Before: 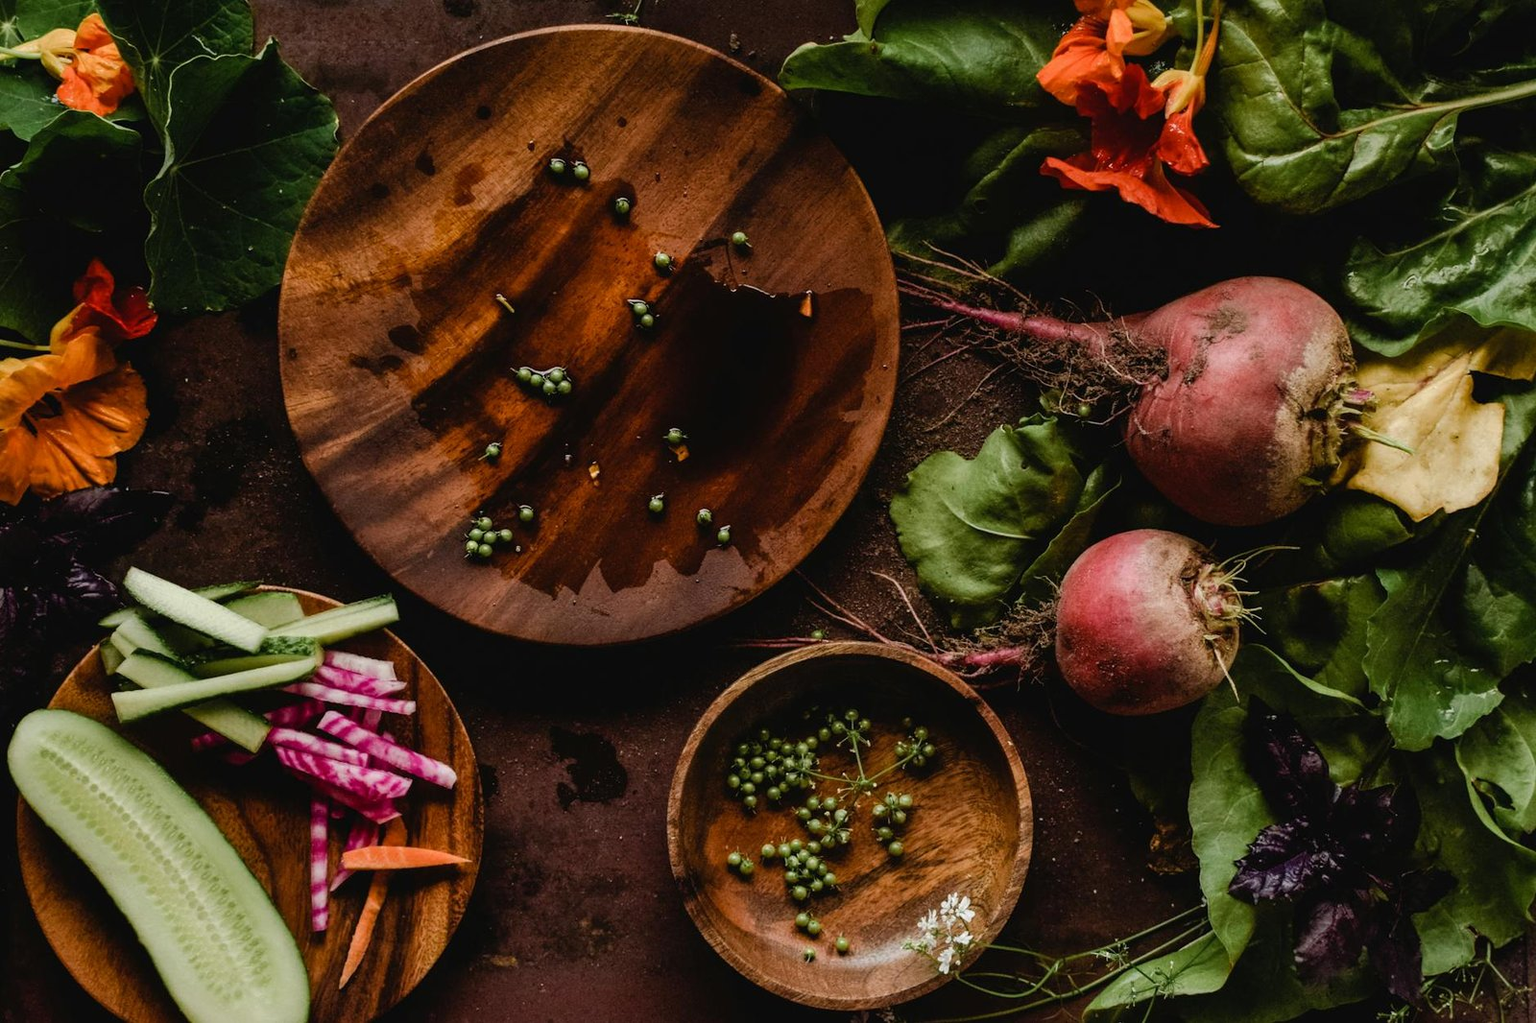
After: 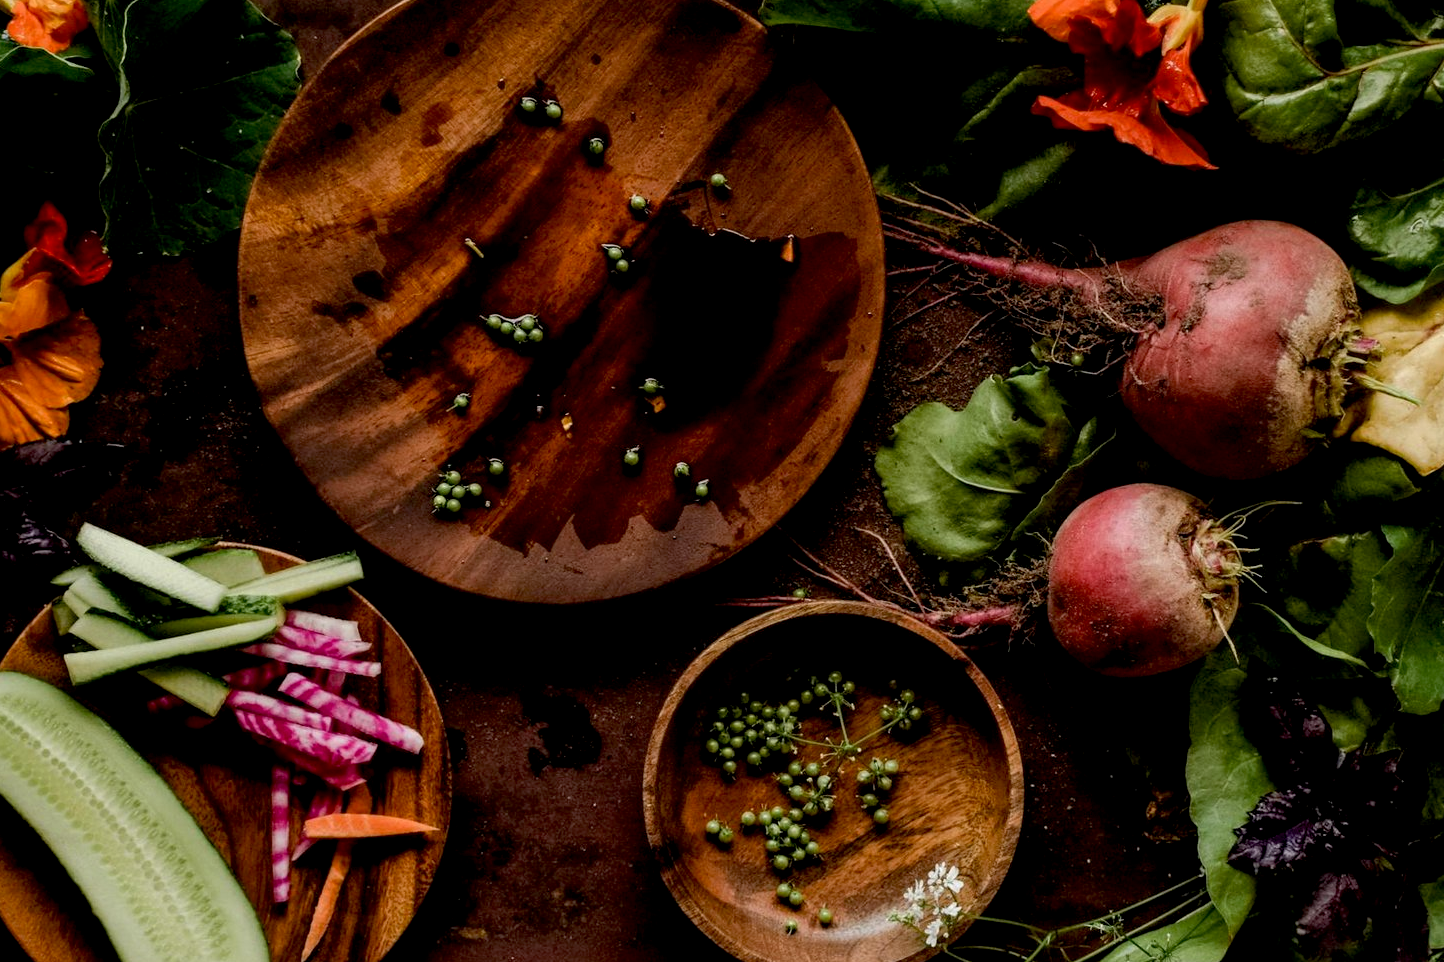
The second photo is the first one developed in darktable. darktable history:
exposure: black level correction 0.01, exposure 0.011 EV, compensate highlight preservation false
crop: left 3.305%, top 6.436%, right 6.389%, bottom 3.258%
